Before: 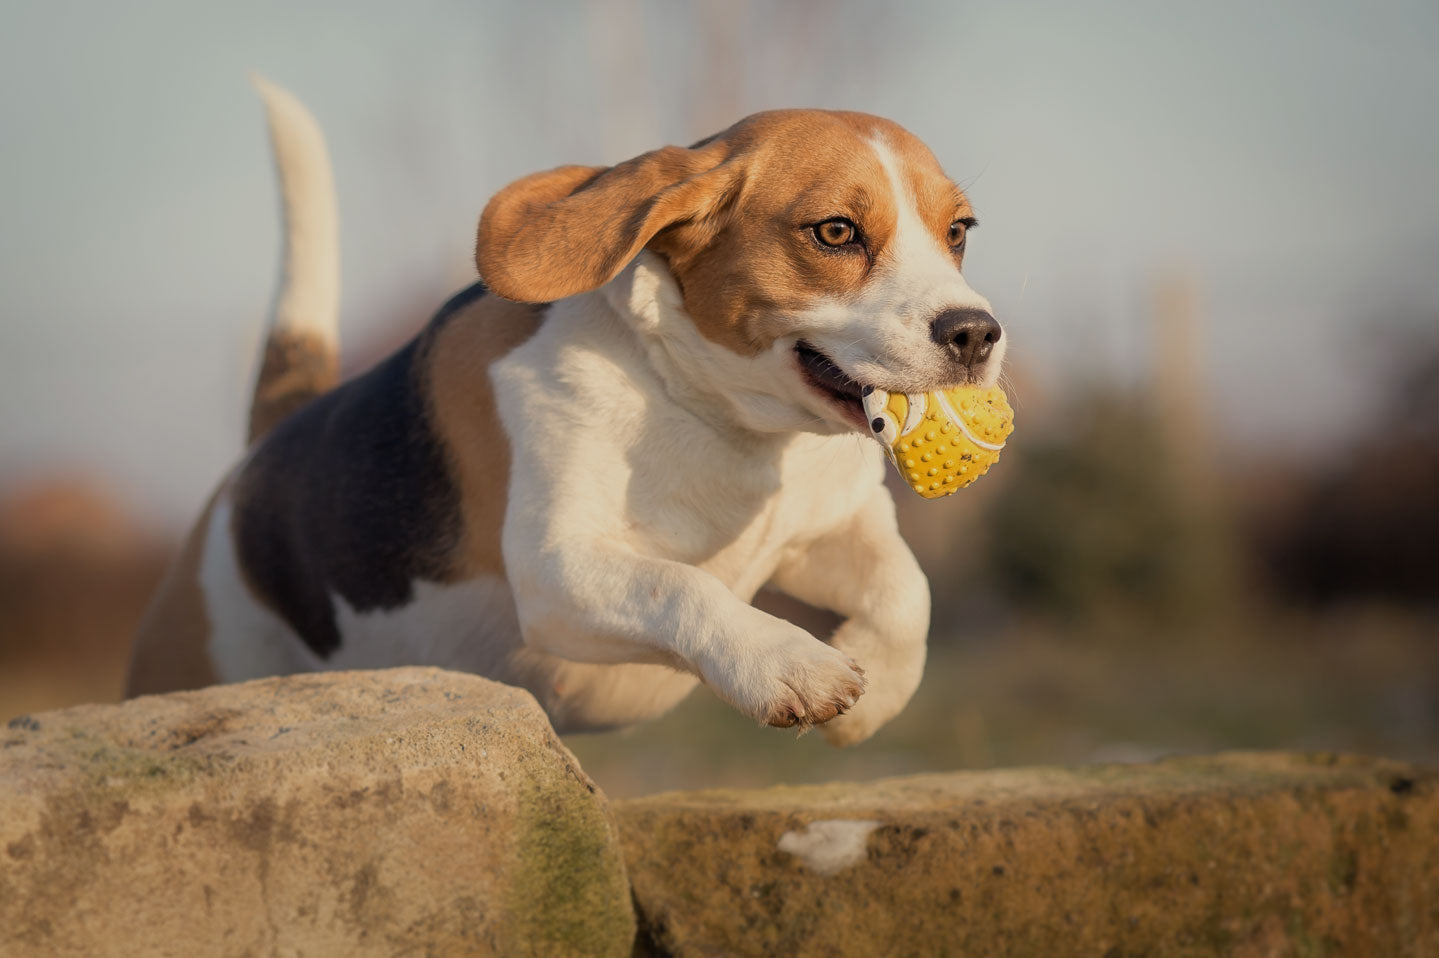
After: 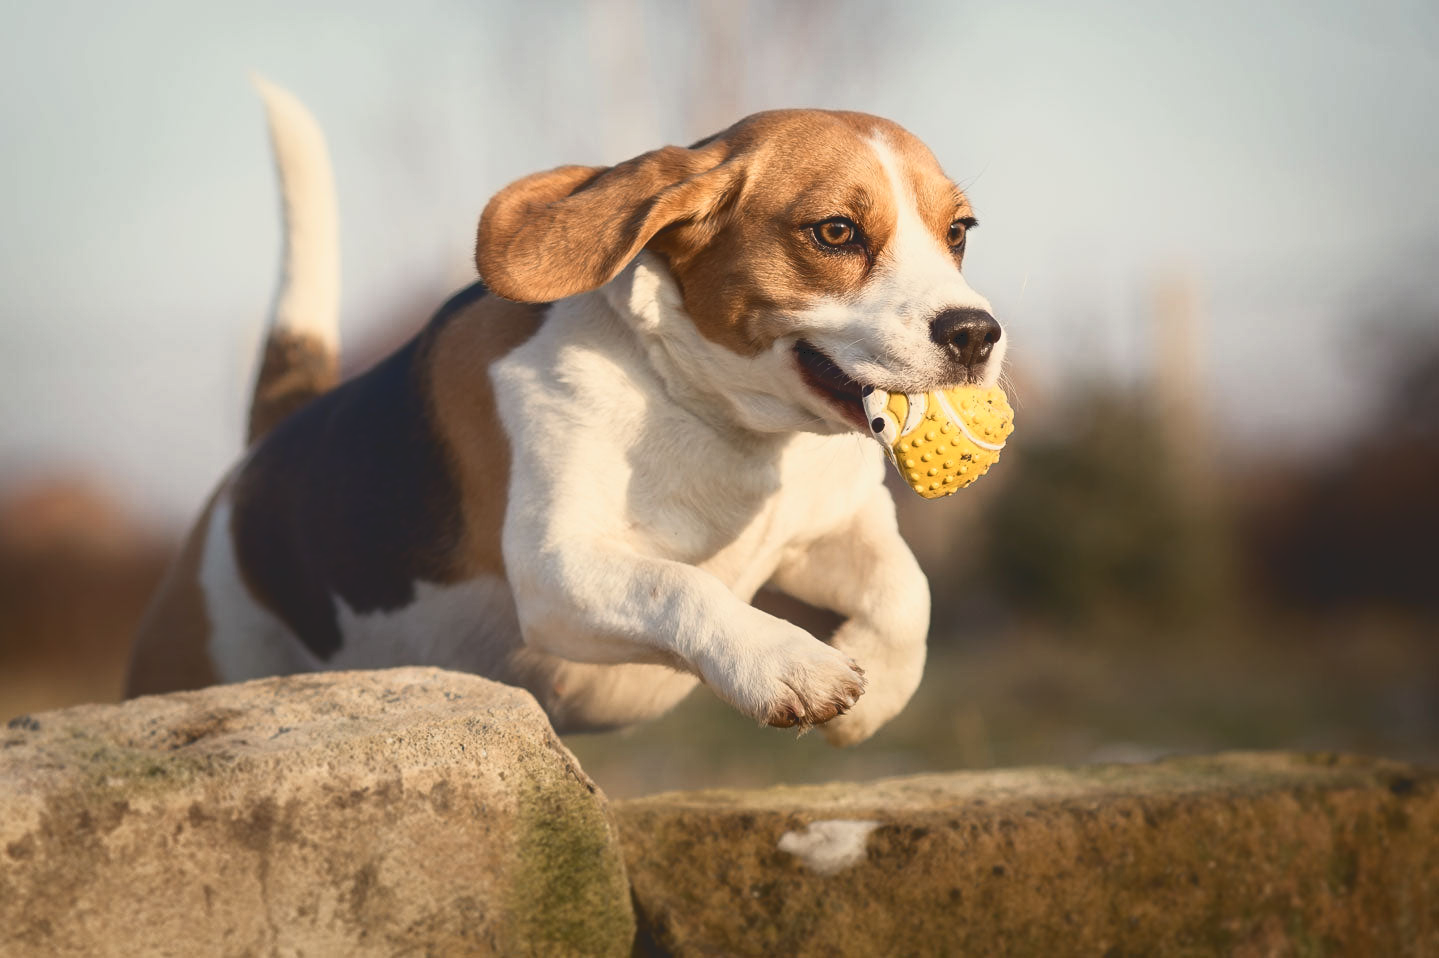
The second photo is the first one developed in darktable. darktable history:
tone curve: curves: ch0 [(0, 0) (0.003, 0.142) (0.011, 0.142) (0.025, 0.147) (0.044, 0.147) (0.069, 0.152) (0.1, 0.16) (0.136, 0.172) (0.177, 0.193) (0.224, 0.221) (0.277, 0.264) (0.335, 0.322) (0.399, 0.399) (0.468, 0.49) (0.543, 0.593) (0.623, 0.723) (0.709, 0.841) (0.801, 0.925) (0.898, 0.976) (1, 1)], color space Lab, independent channels, preserve colors none
